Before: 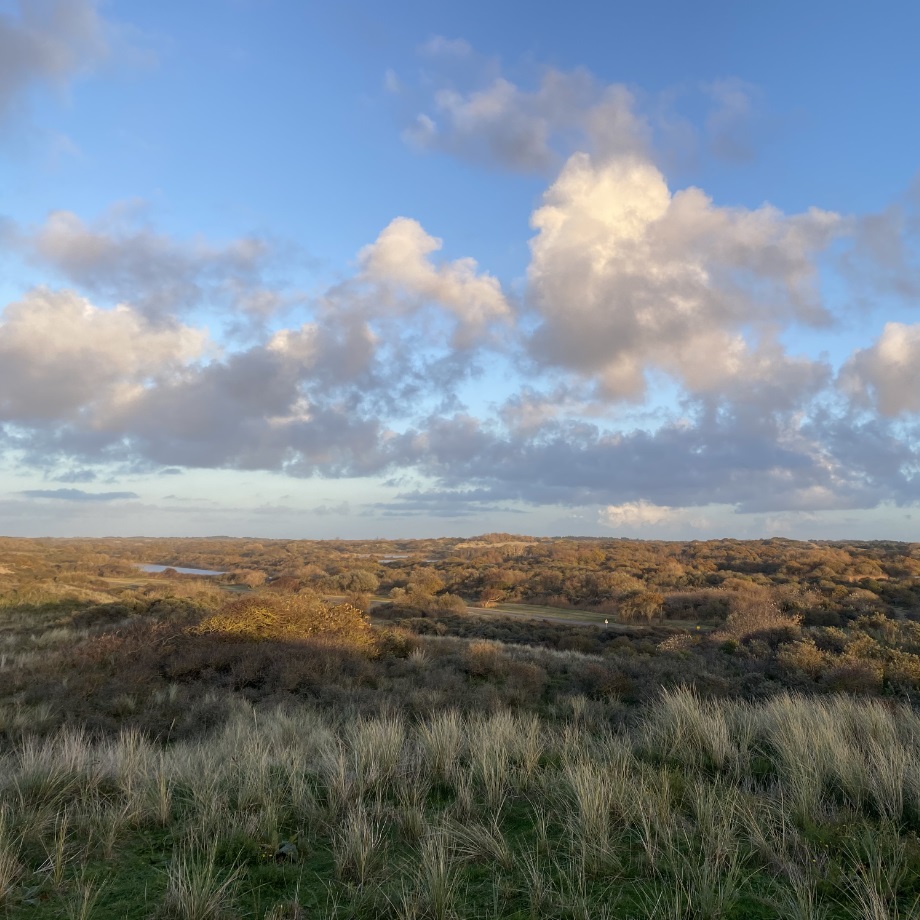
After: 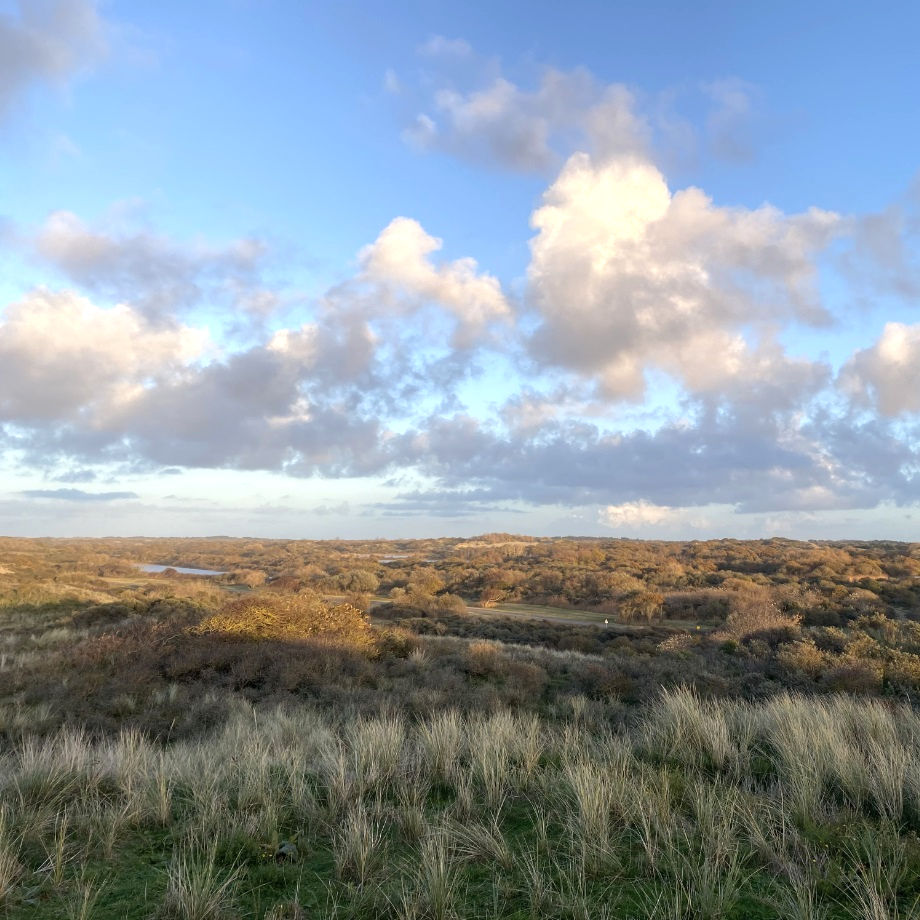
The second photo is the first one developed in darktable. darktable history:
exposure: exposure 0.485 EV, compensate highlight preservation false
contrast brightness saturation: saturation -0.05
